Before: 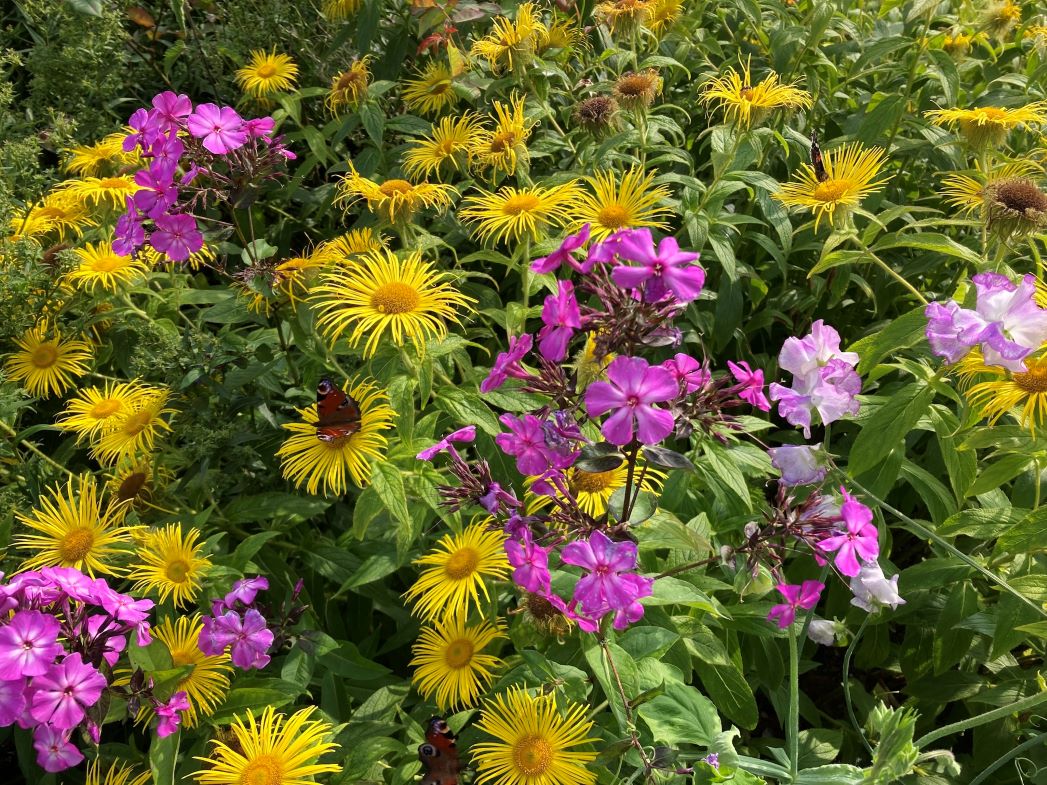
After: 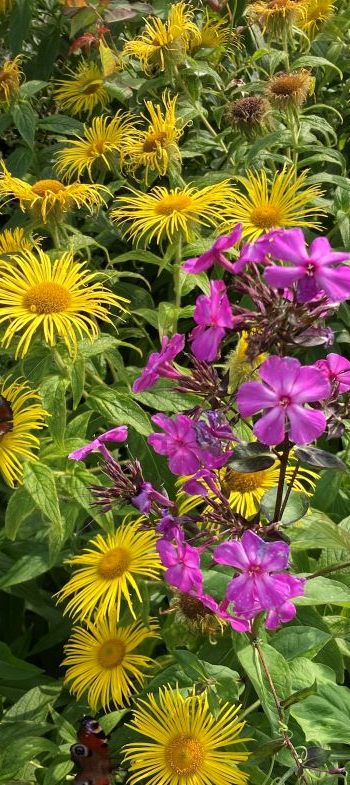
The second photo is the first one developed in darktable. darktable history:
color correction: highlights b* -0.057
crop: left 33.324%, right 33.242%
